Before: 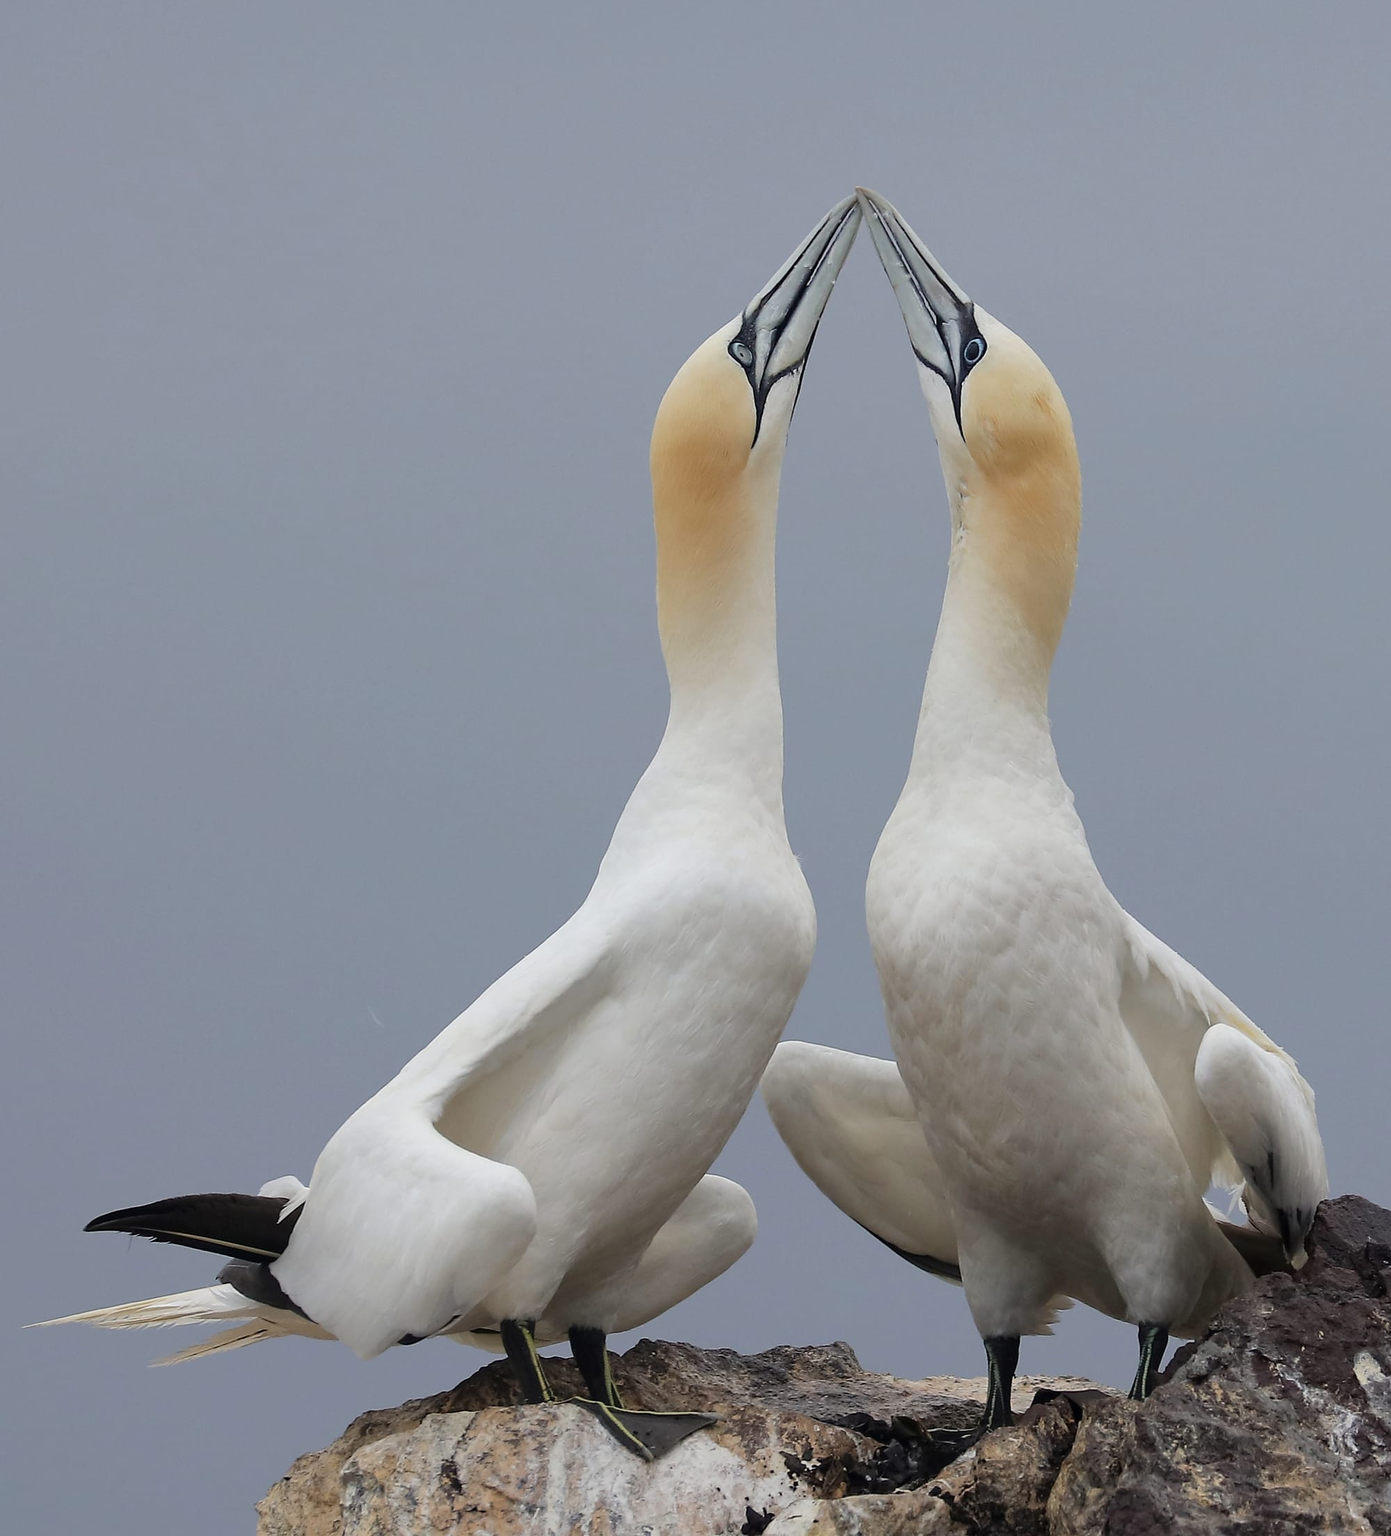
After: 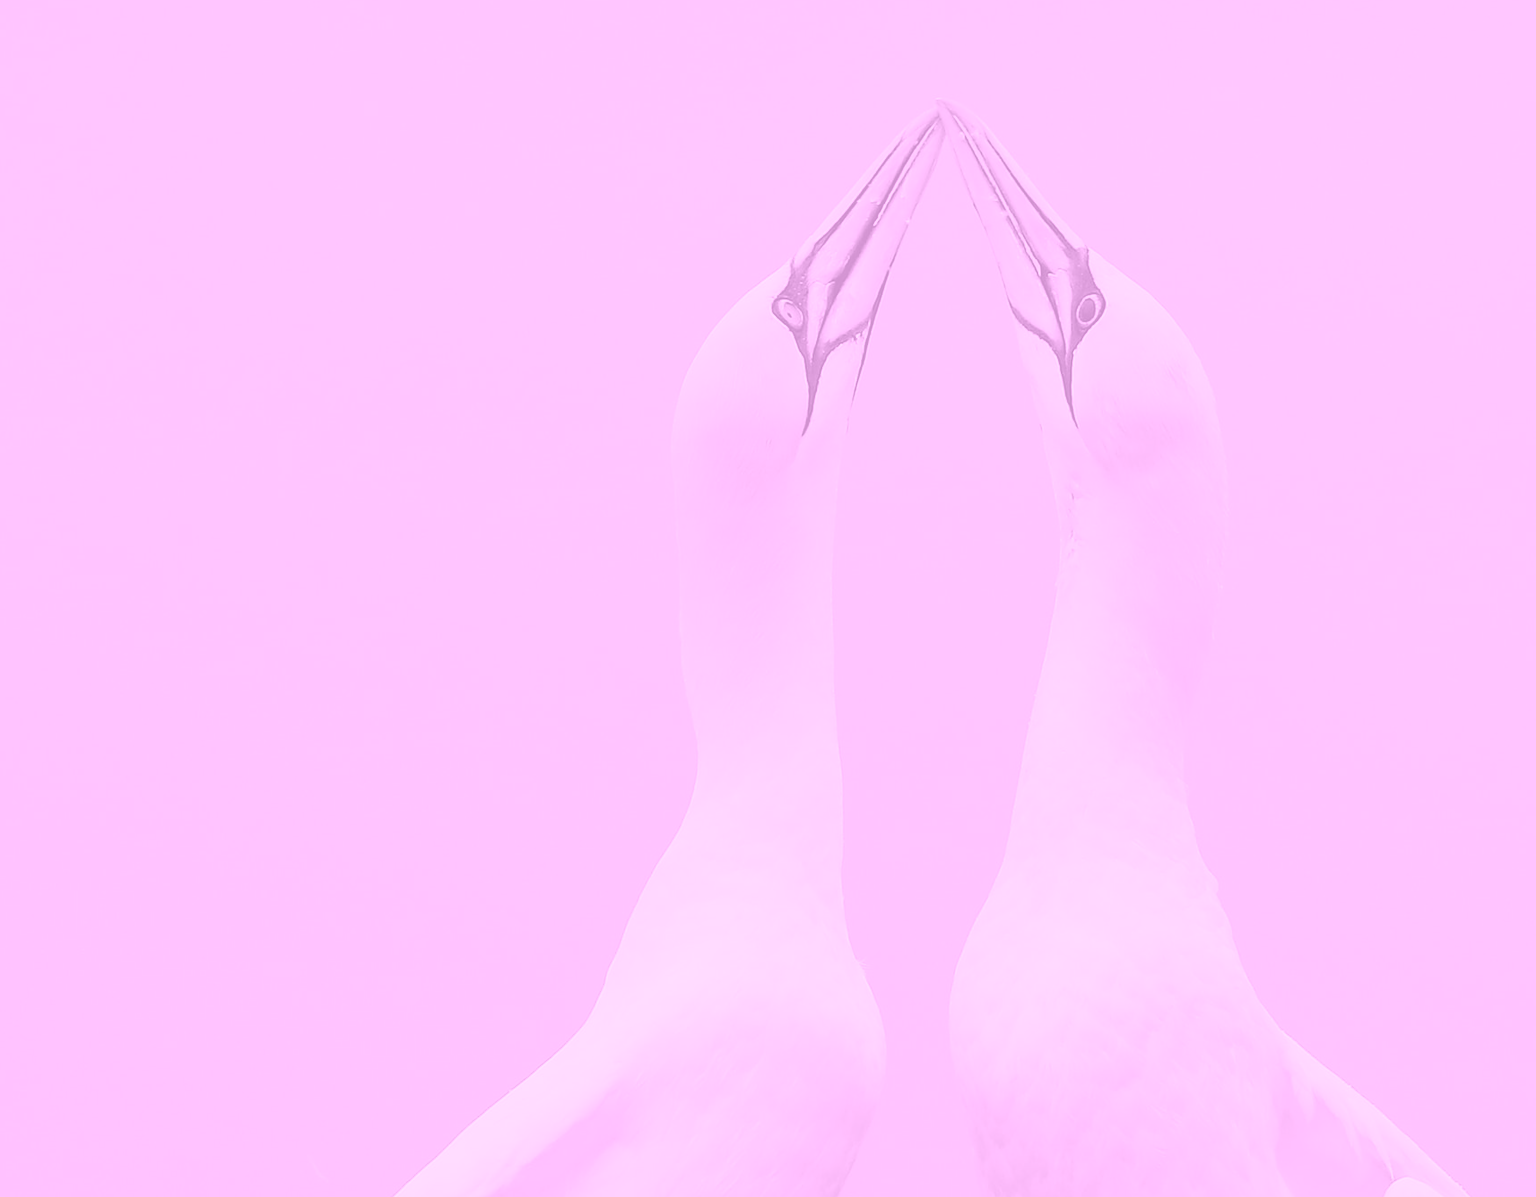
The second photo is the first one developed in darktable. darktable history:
crop and rotate: left 9.345%, top 7.22%, right 4.982%, bottom 32.331%
colorize: hue 331.2°, saturation 75%, source mix 30.28%, lightness 70.52%, version 1
